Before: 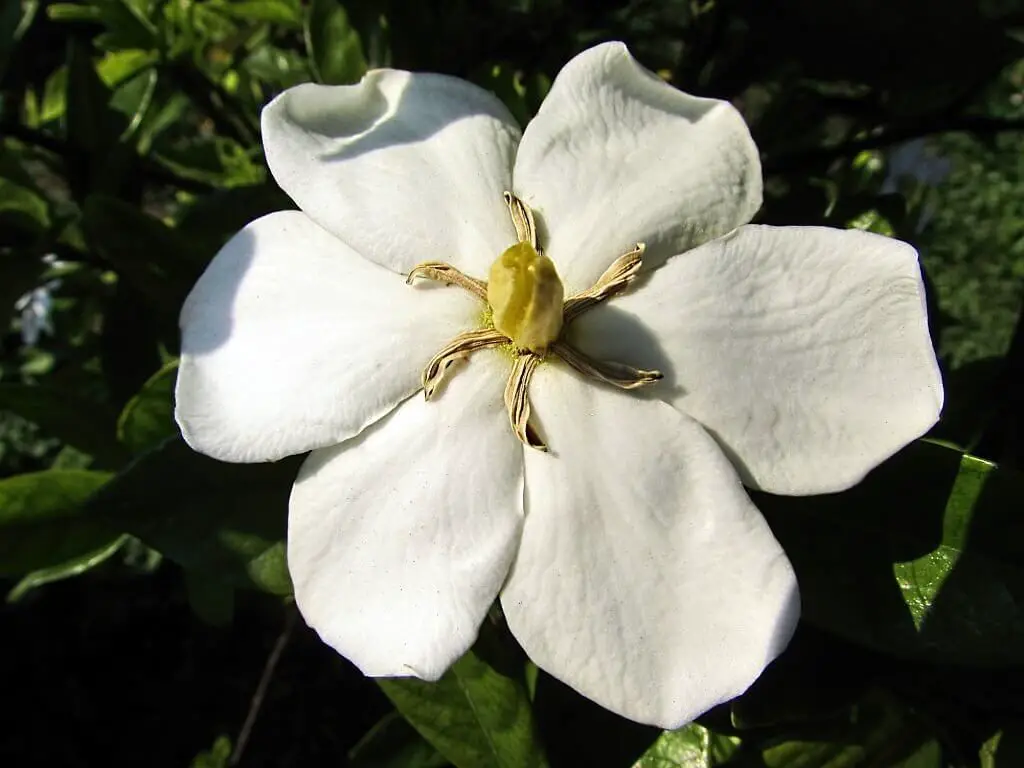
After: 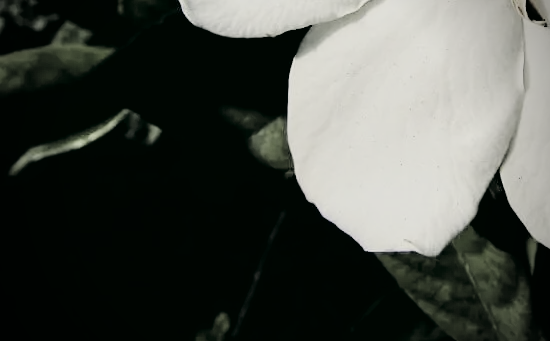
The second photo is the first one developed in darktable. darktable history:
tone equalizer: on, module defaults
tone curve: curves: ch0 [(0, 0) (0.003, 0.009) (0.011, 0.009) (0.025, 0.01) (0.044, 0.02) (0.069, 0.032) (0.1, 0.048) (0.136, 0.092) (0.177, 0.153) (0.224, 0.217) (0.277, 0.306) (0.335, 0.402) (0.399, 0.488) (0.468, 0.574) (0.543, 0.648) (0.623, 0.716) (0.709, 0.783) (0.801, 0.851) (0.898, 0.92) (1, 1)], color space Lab, linked channels, preserve colors none
filmic rgb: black relative exposure -7.65 EV, white relative exposure 4.56 EV, hardness 3.61, color science v6 (2022)
color correction: highlights a* -0.59, highlights b* 9.43, shadows a* -9.37, shadows b* 0.873
crop and rotate: top 55.356%, right 46.255%, bottom 0.168%
vignetting: fall-off start 73.73%, brightness -0.58, saturation -0.269, center (-0.014, 0)
color zones: curves: ch1 [(0, 0.34) (0.143, 0.164) (0.286, 0.152) (0.429, 0.176) (0.571, 0.173) (0.714, 0.188) (0.857, 0.199) (1, 0.34)]
